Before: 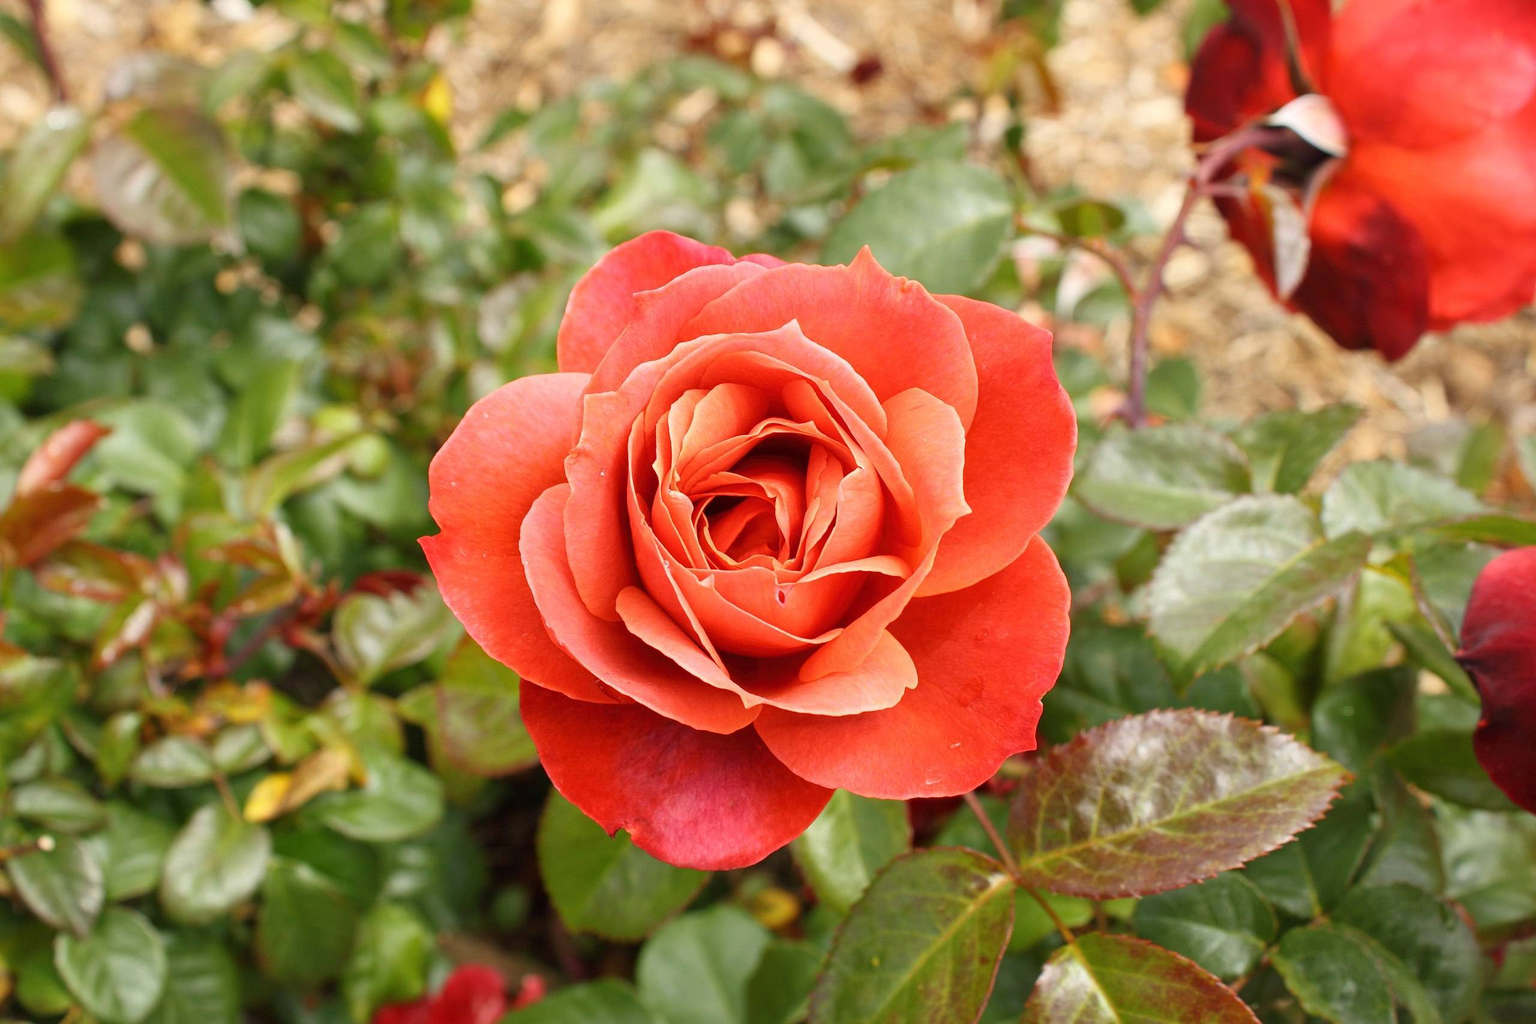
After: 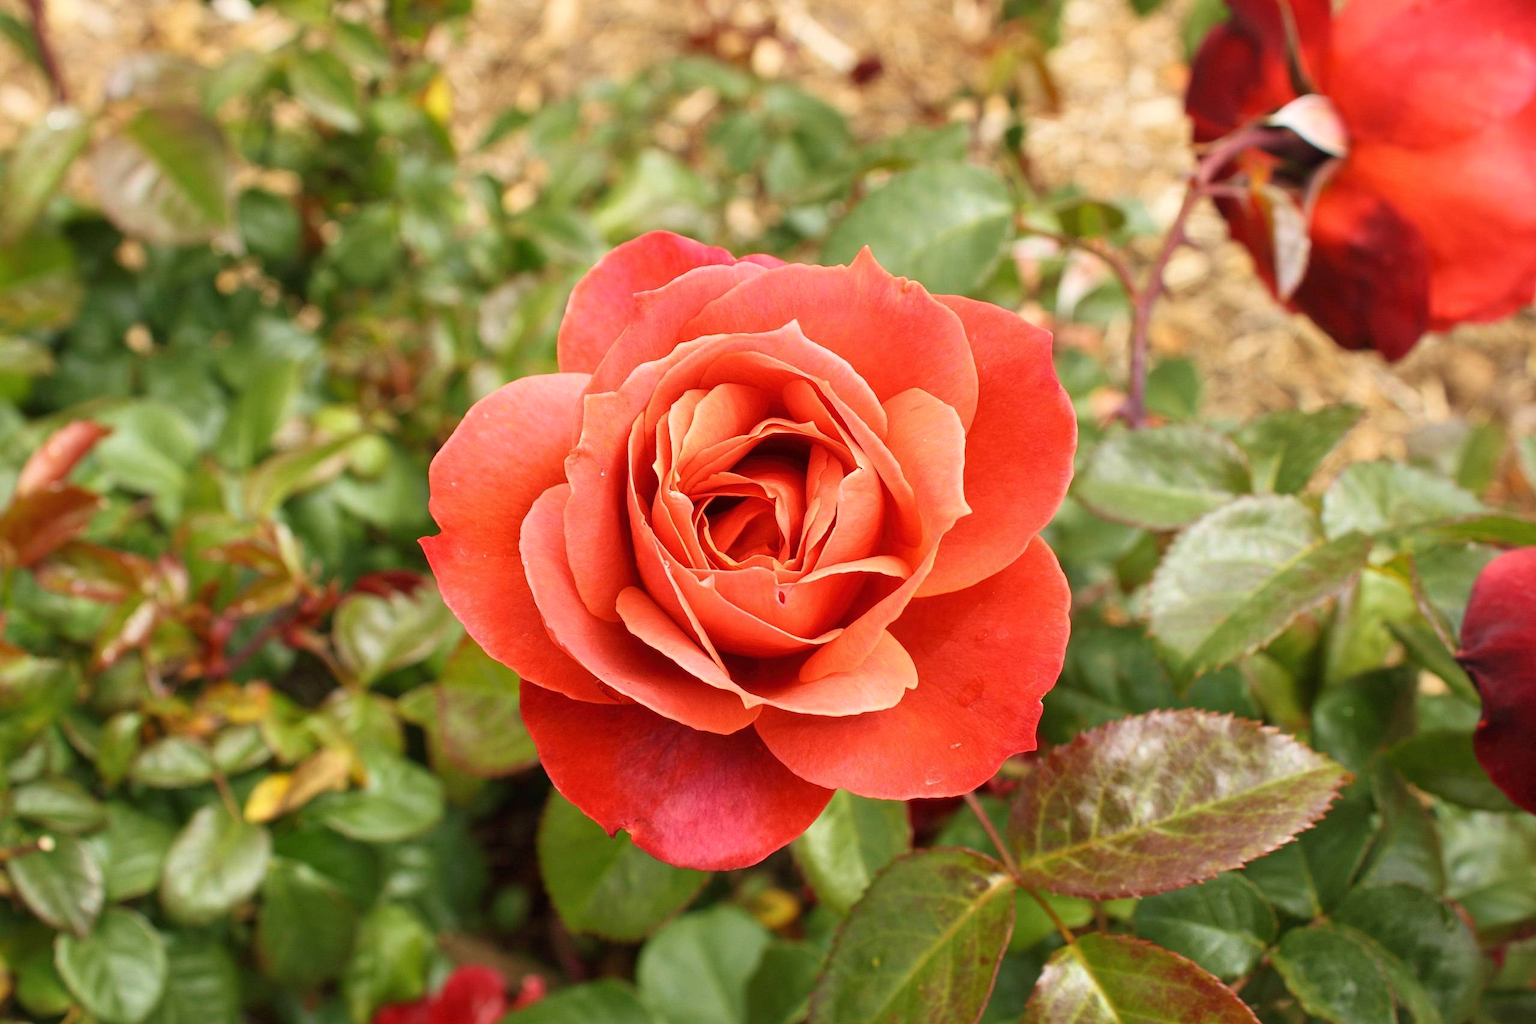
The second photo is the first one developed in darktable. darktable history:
velvia: strength 29.23%
